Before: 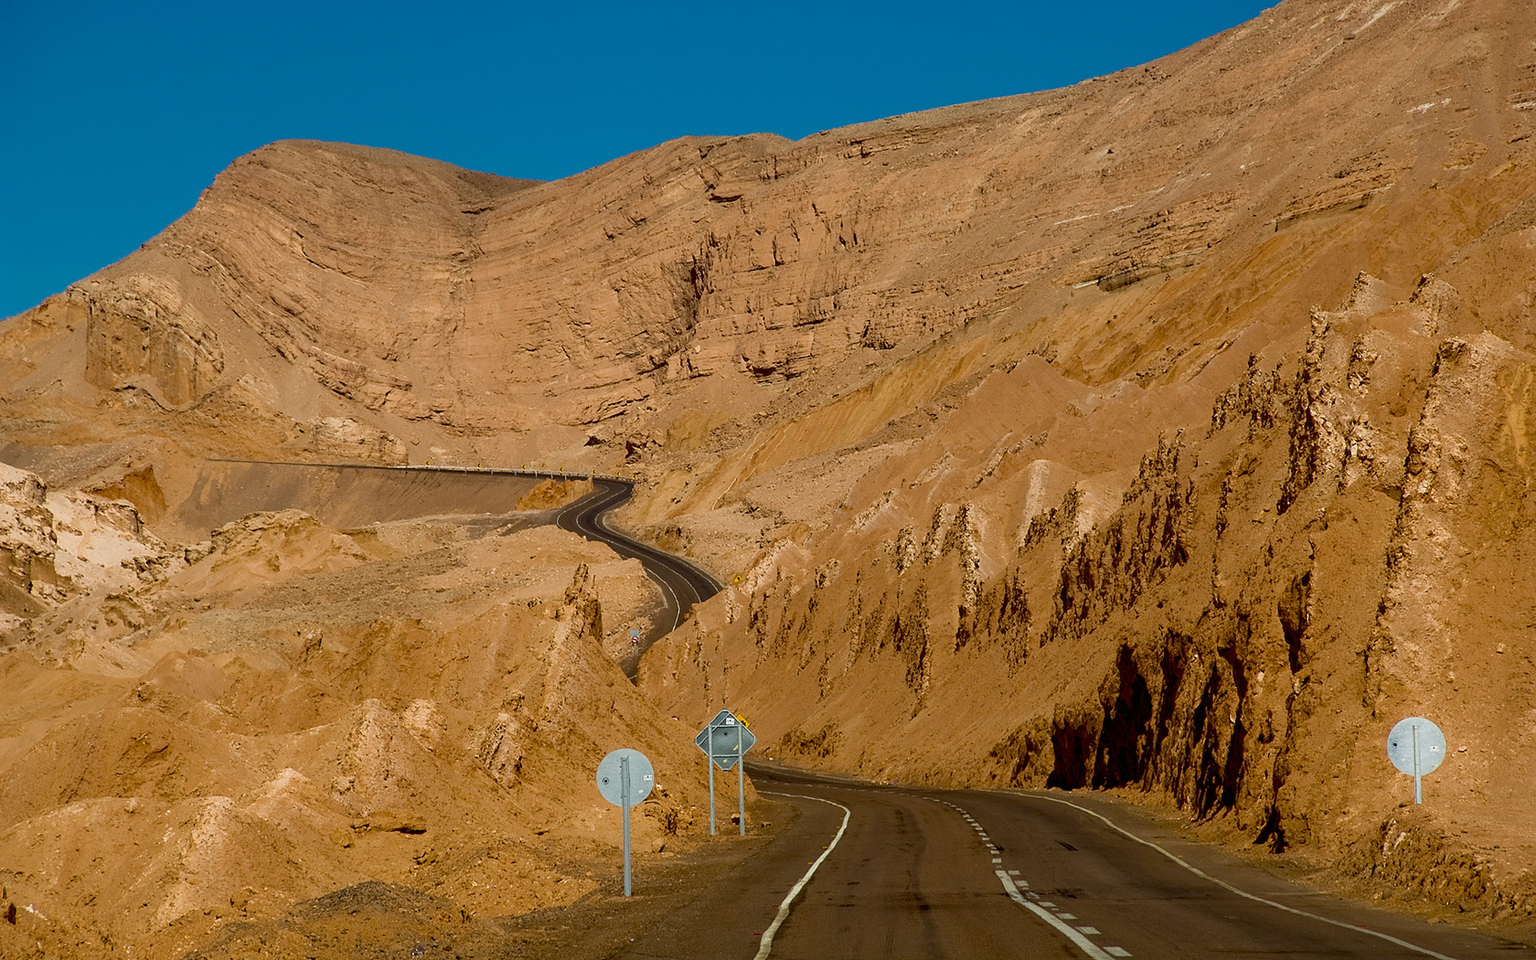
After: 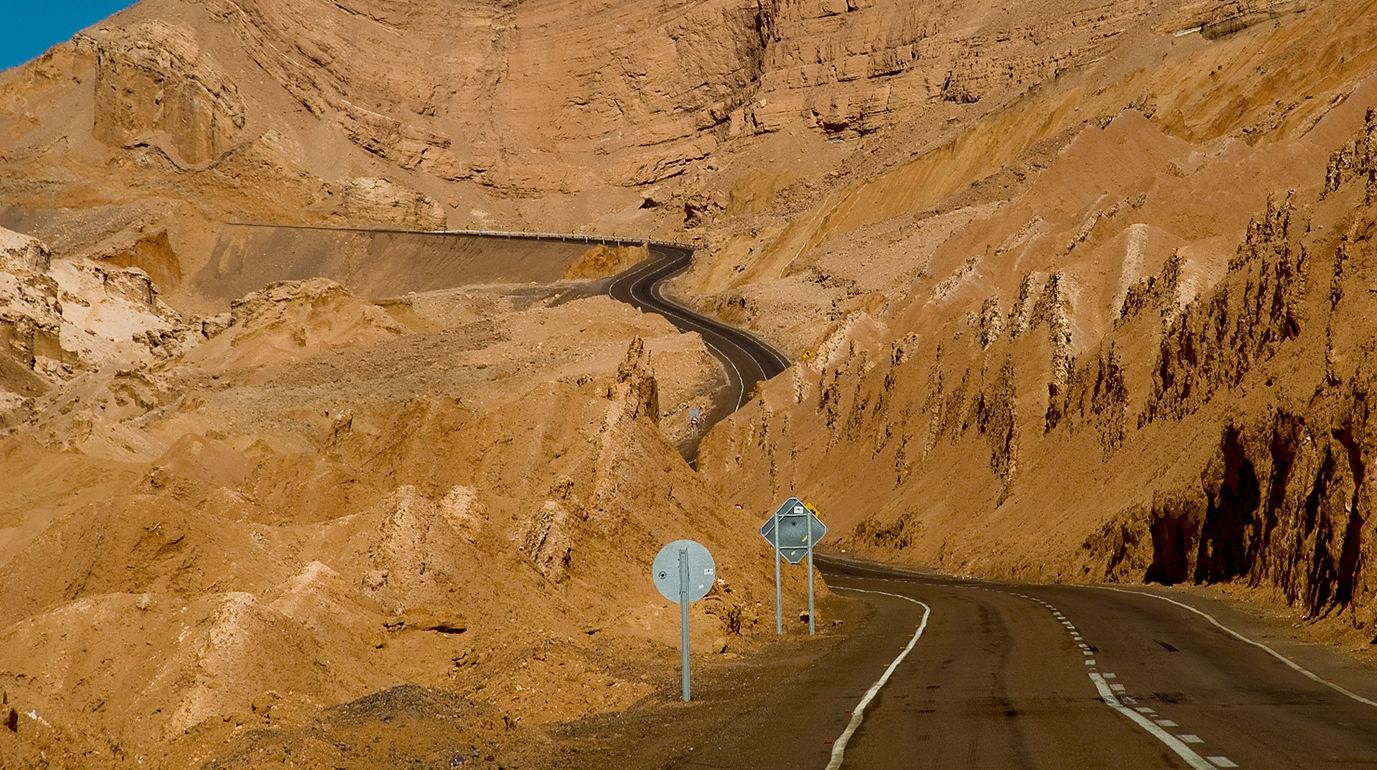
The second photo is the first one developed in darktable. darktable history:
crop: top 26.617%, right 18.016%
